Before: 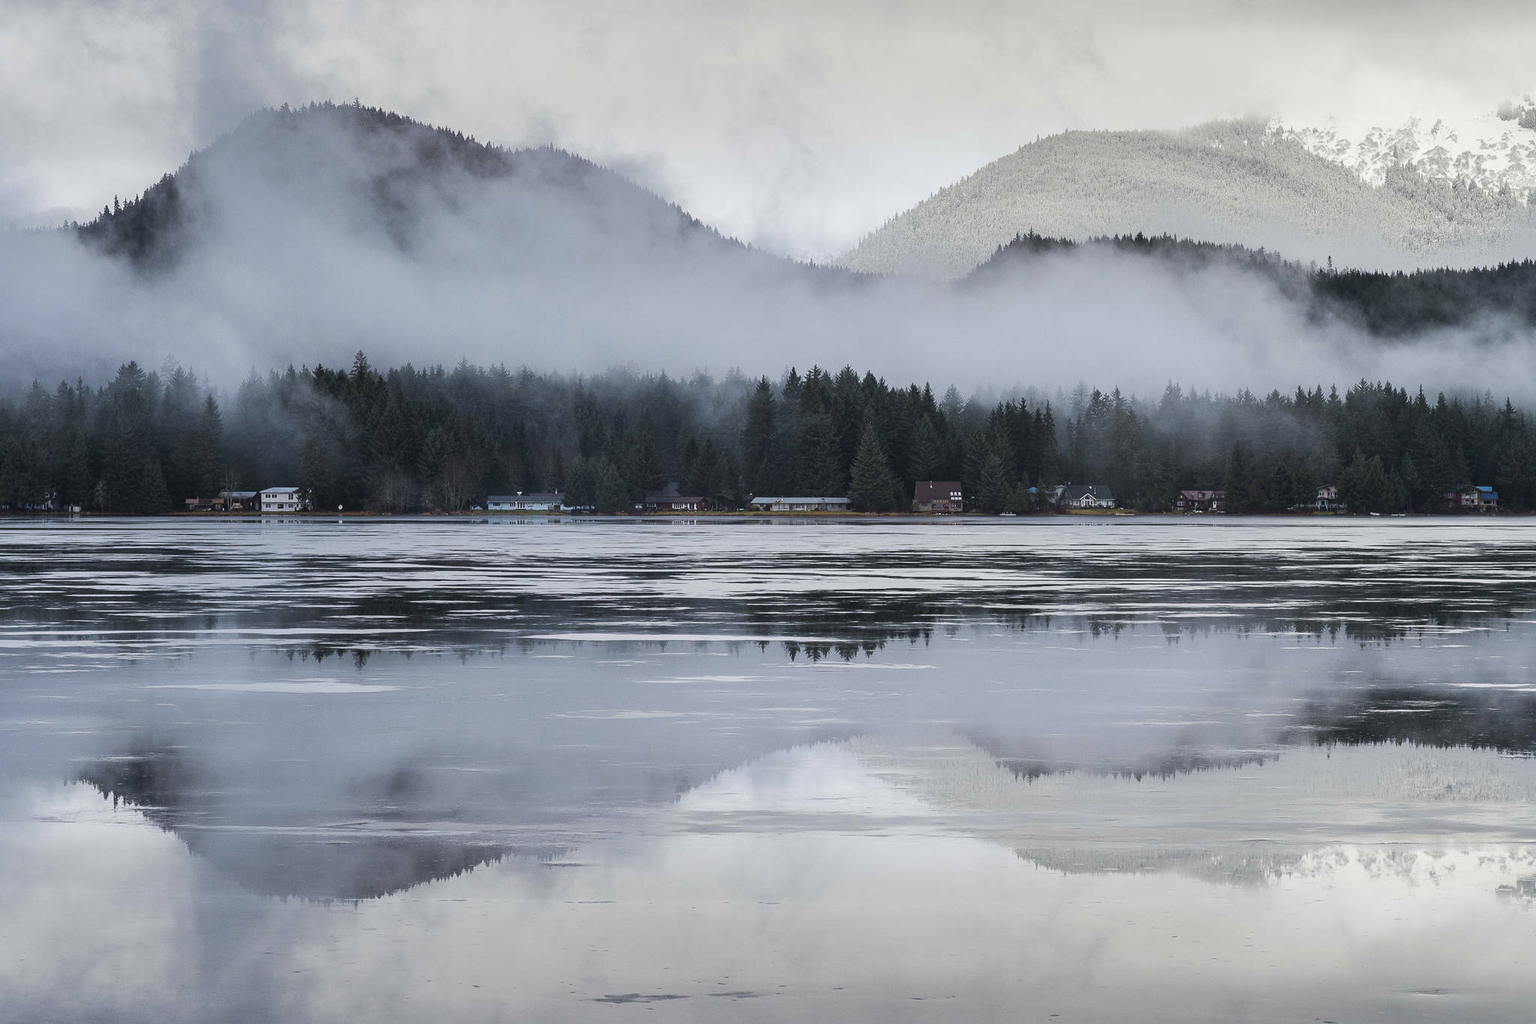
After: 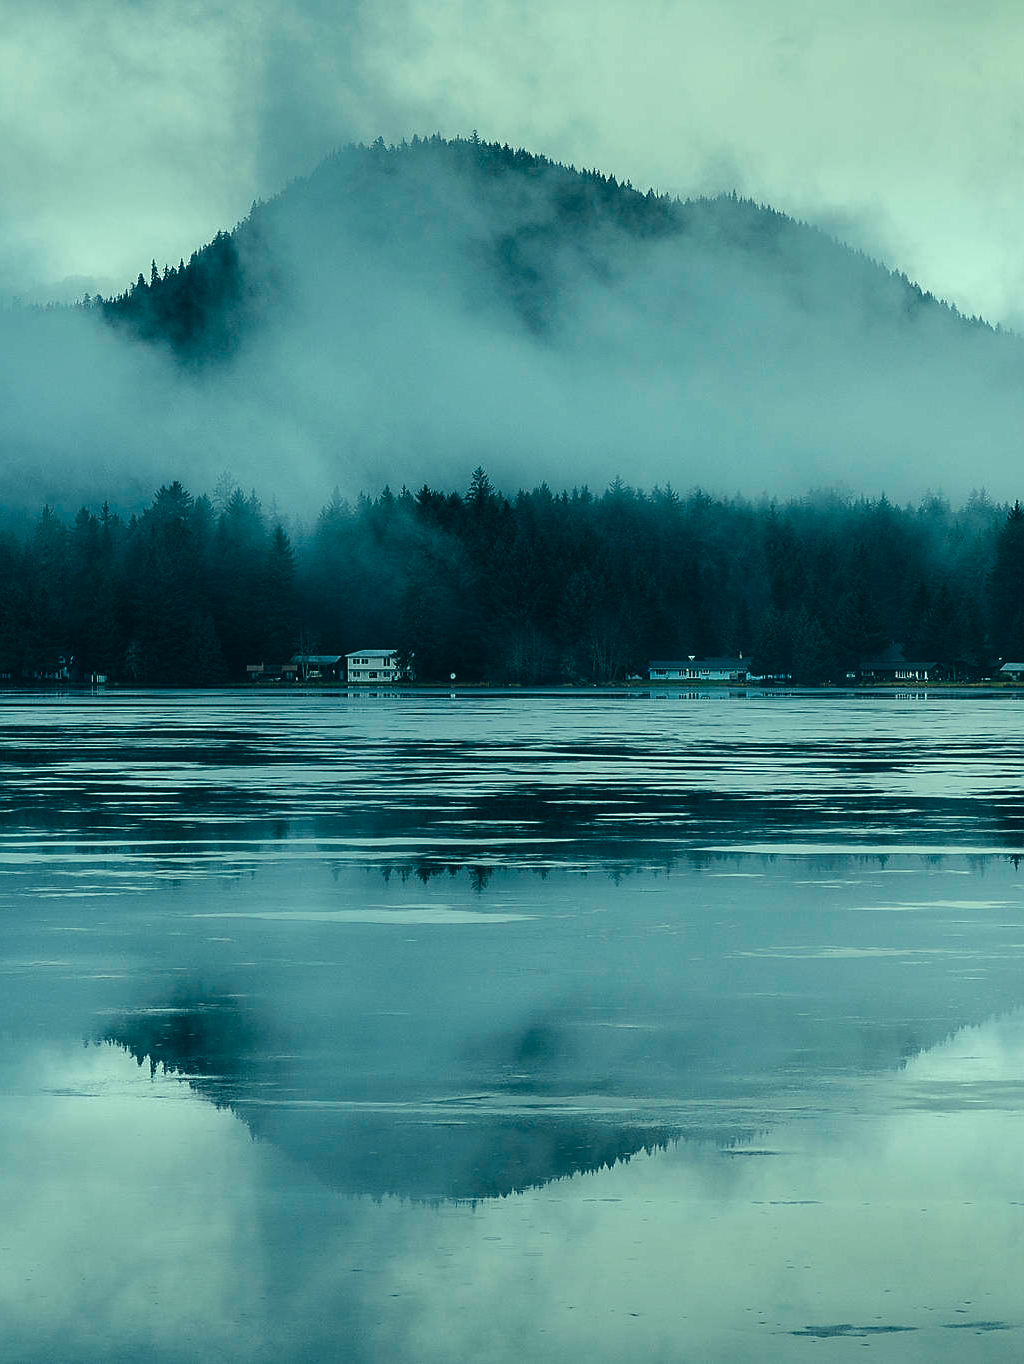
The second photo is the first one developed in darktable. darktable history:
color correction: highlights a* -19.76, highlights b* 9.8, shadows a* -19.63, shadows b* -11.37
sharpen: radius 1.501, amount 0.394, threshold 1.46
contrast equalizer: y [[0.5, 0.488, 0.462, 0.461, 0.491, 0.5], [0.5 ×6], [0.5 ×6], [0 ×6], [0 ×6]]
levels: levels [0.029, 0.545, 0.971]
crop and rotate: left 0.053%, top 0%, right 49.907%
